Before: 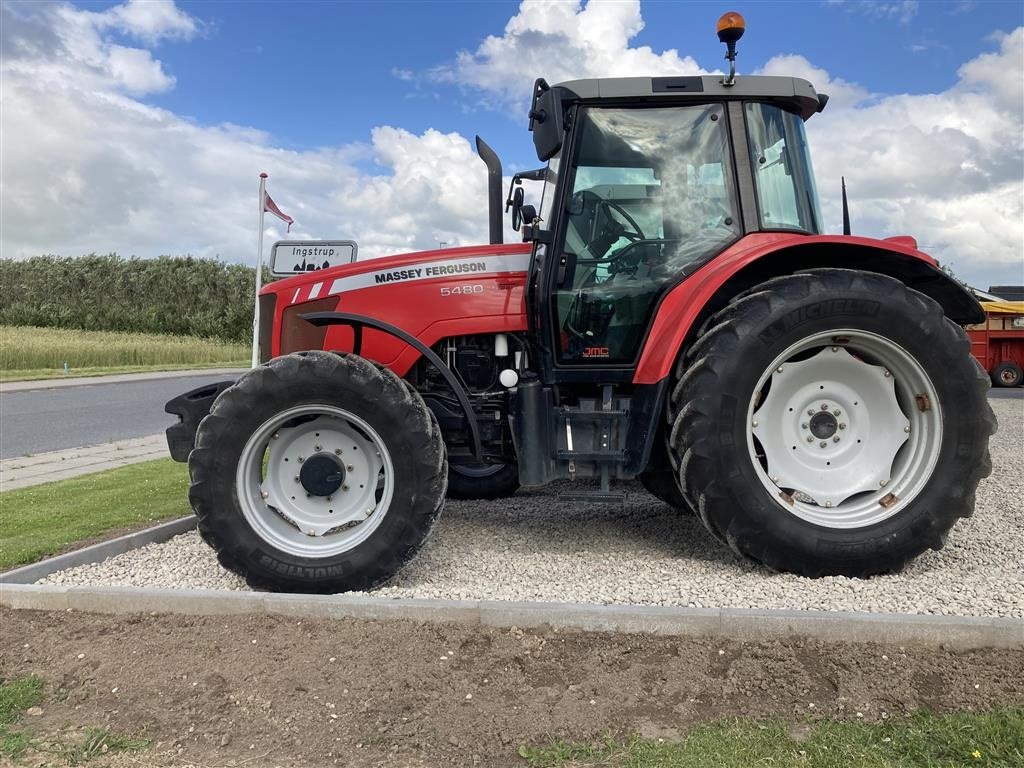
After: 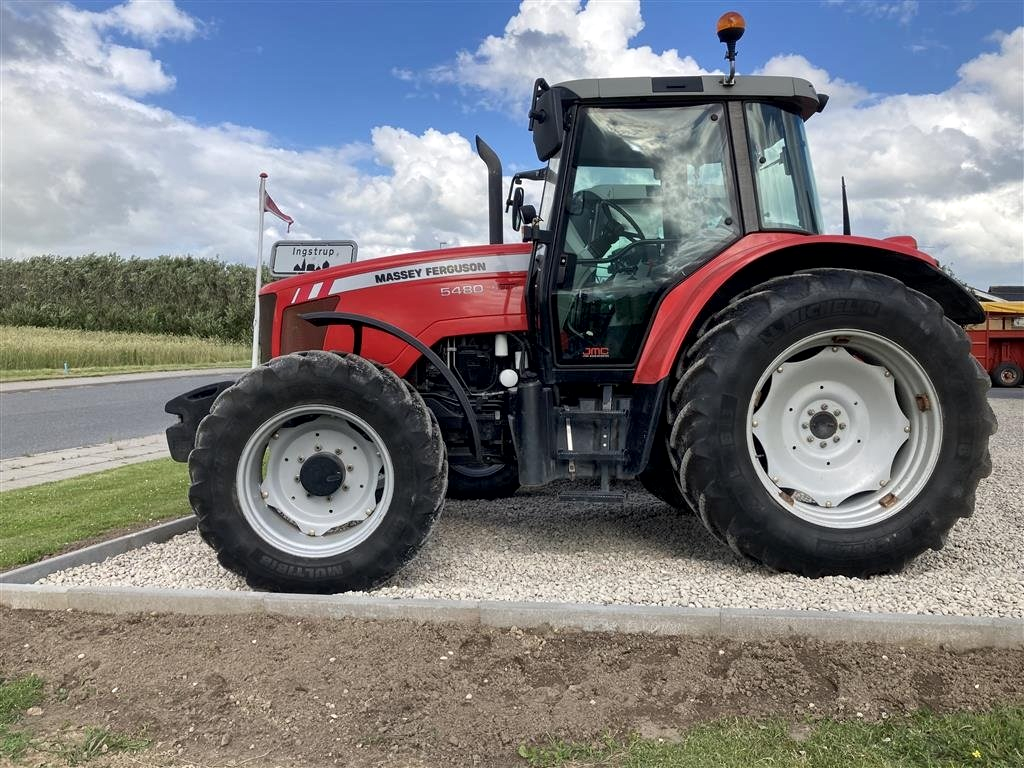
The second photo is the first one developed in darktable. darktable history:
local contrast: mode bilateral grid, contrast 21, coarseness 49, detail 132%, midtone range 0.2
